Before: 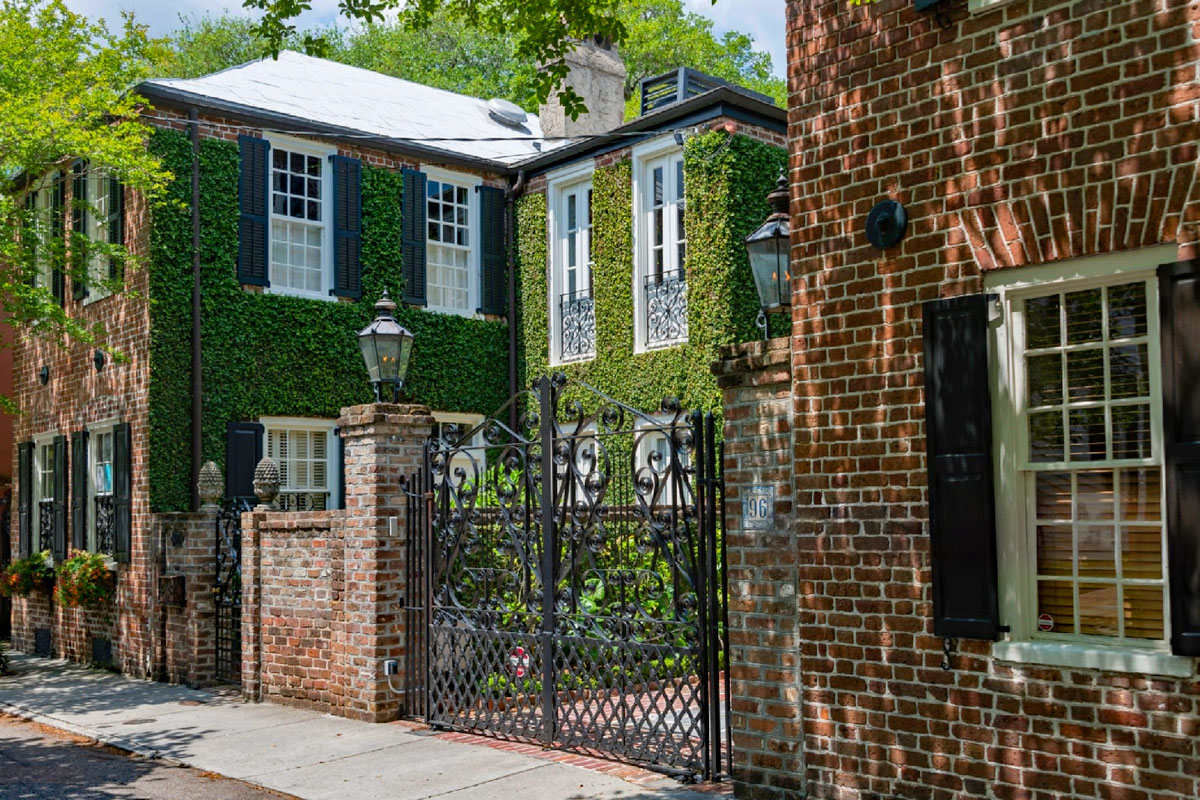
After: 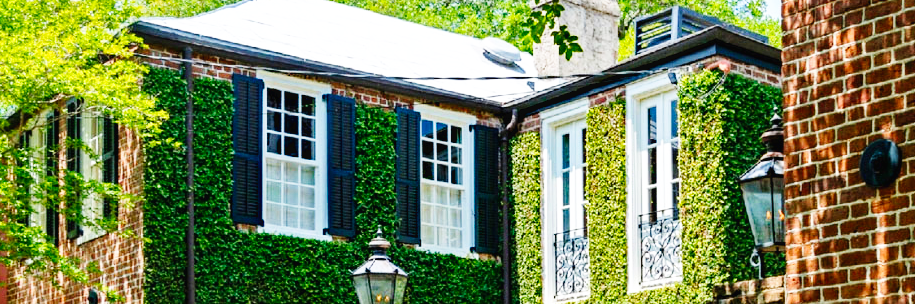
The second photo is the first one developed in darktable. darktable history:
haze removal: strength 0.29, distance 0.25, compatibility mode true, adaptive false
crop: left 0.579%, top 7.627%, right 23.167%, bottom 54.275%
base curve: curves: ch0 [(0, 0.003) (0.001, 0.002) (0.006, 0.004) (0.02, 0.022) (0.048, 0.086) (0.094, 0.234) (0.162, 0.431) (0.258, 0.629) (0.385, 0.8) (0.548, 0.918) (0.751, 0.988) (1, 1)], preserve colors none
